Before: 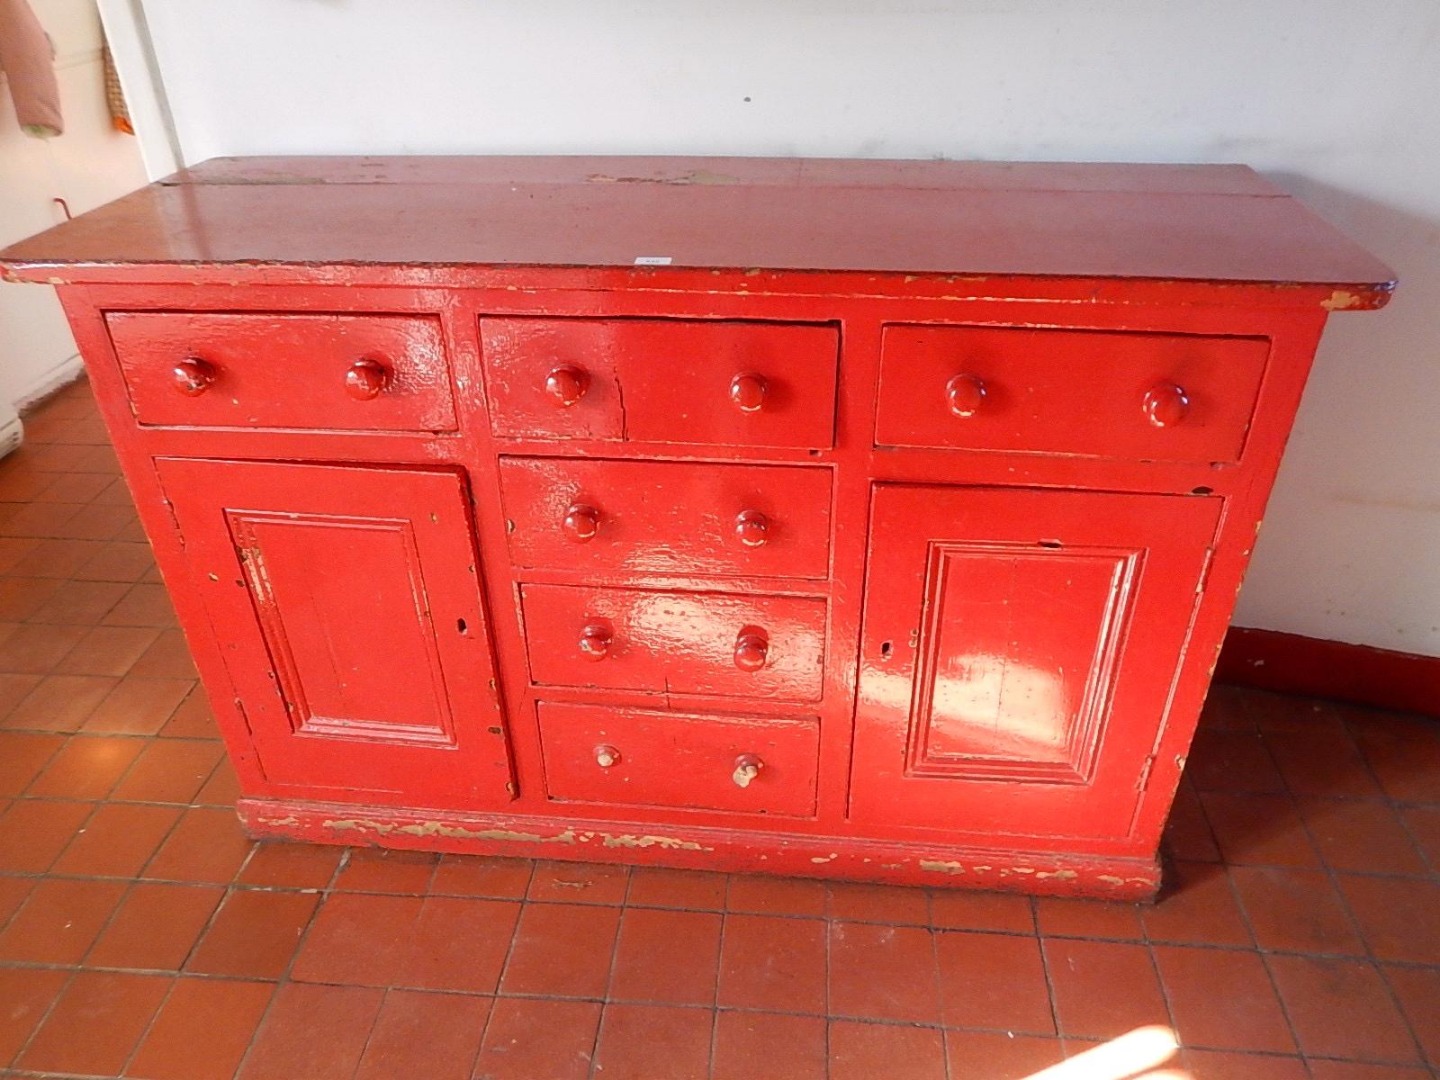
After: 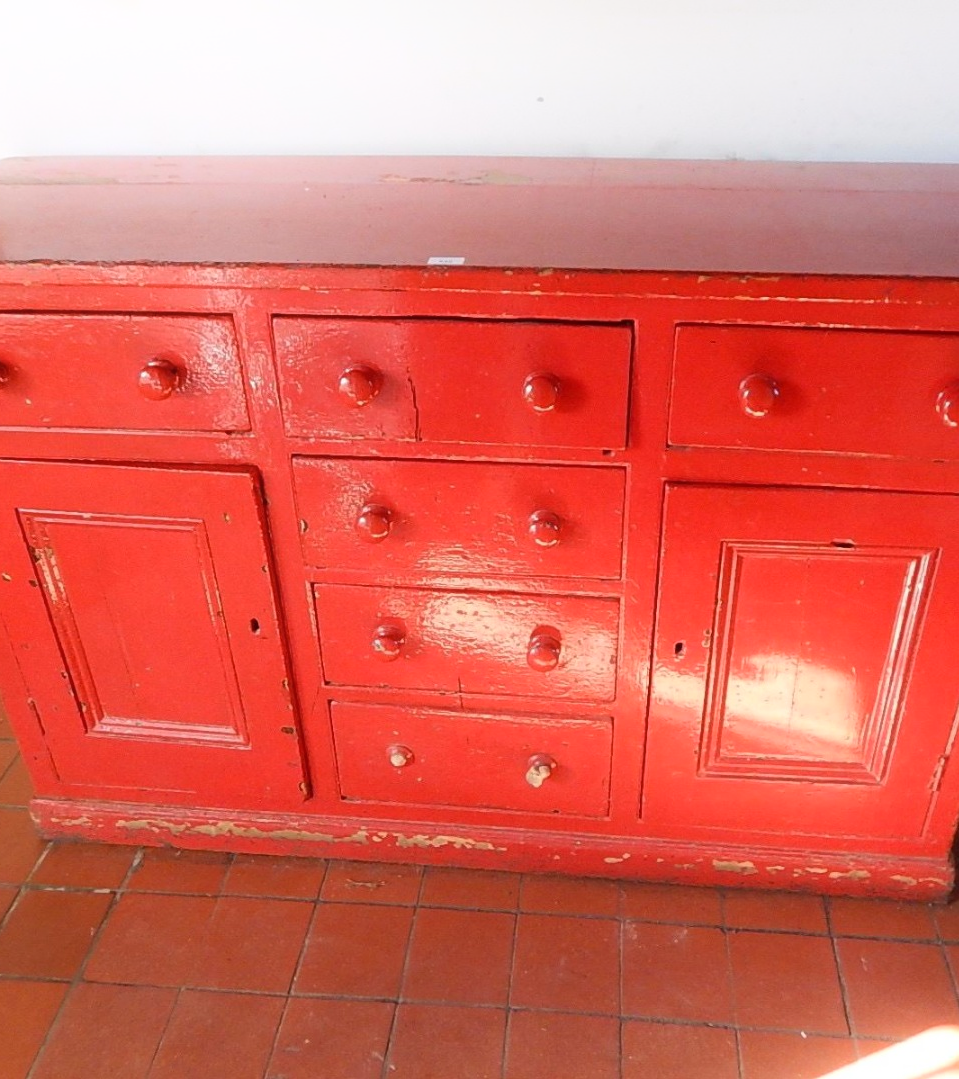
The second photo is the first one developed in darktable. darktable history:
crop and rotate: left 14.436%, right 18.898%
shadows and highlights: shadows -90, highlights 90, soften with gaussian
